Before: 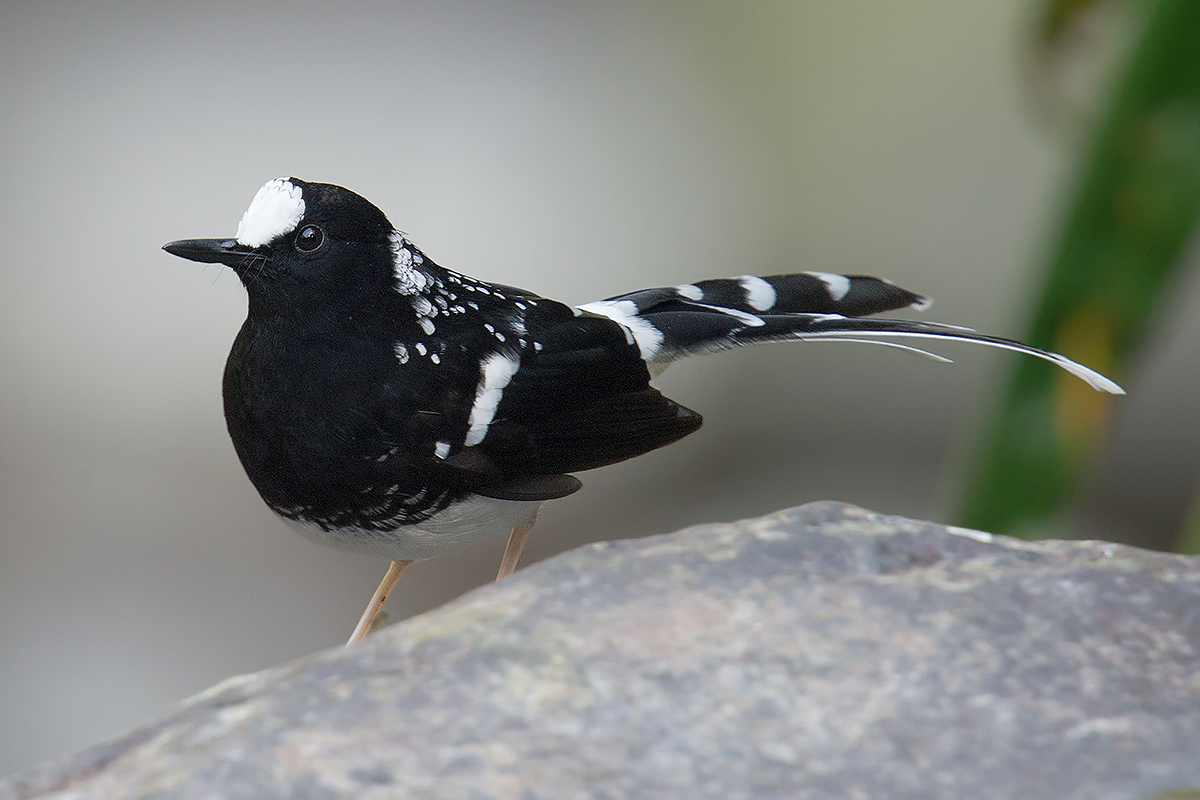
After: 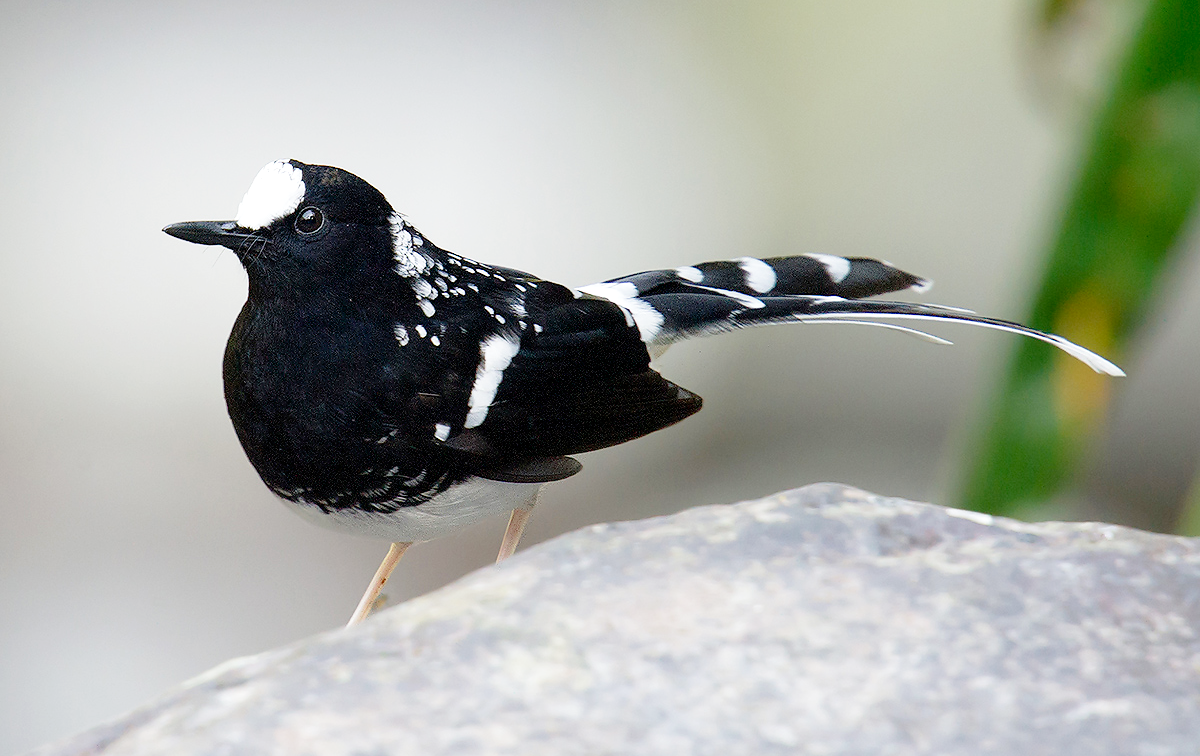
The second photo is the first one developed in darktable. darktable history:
crop and rotate: top 2.343%, bottom 3.075%
filmic rgb: black relative exposure -7.71 EV, white relative exposure 4.4 EV, target black luminance 0%, hardness 3.76, latitude 50.64%, contrast 1.079, highlights saturation mix 9.41%, shadows ↔ highlights balance -0.226%, add noise in highlights 0.002, preserve chrominance no, color science v3 (2019), use custom middle-gray values true, contrast in highlights soft
exposure: black level correction 0, exposure 1.098 EV, compensate highlight preservation false
